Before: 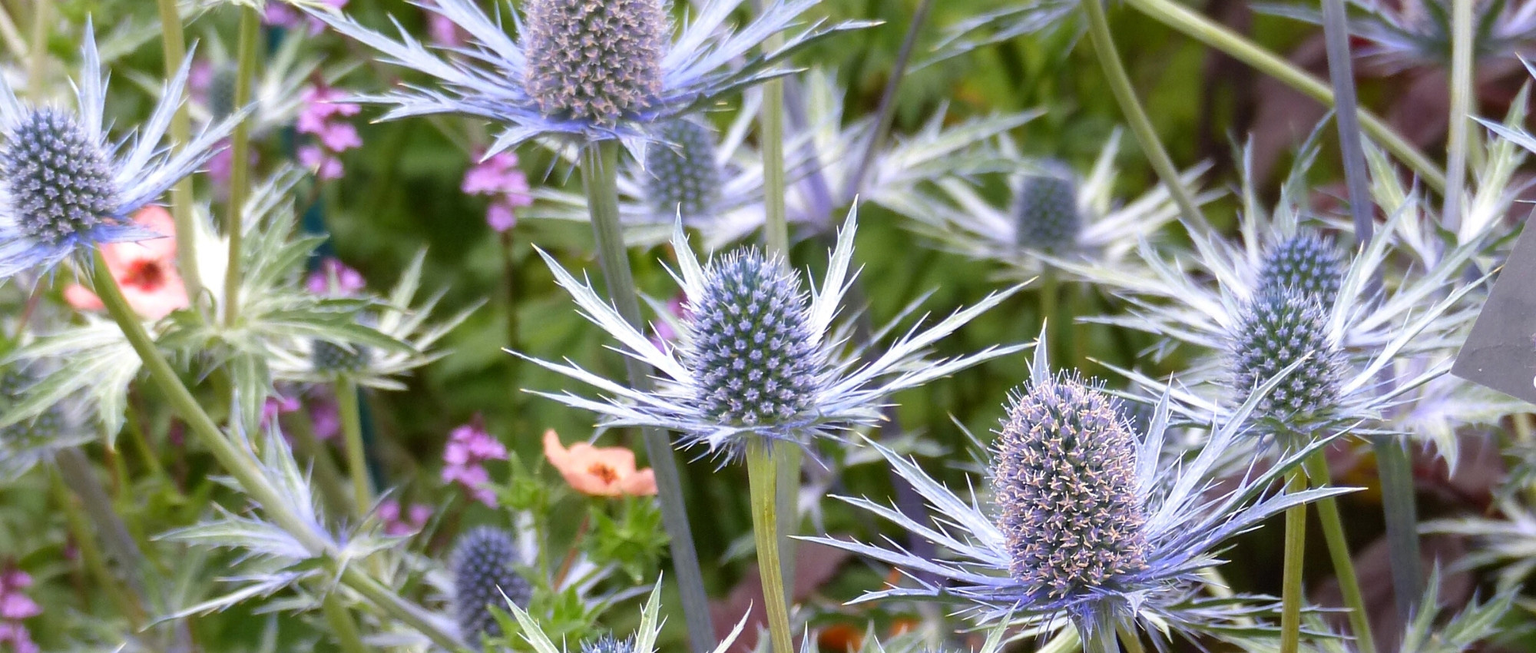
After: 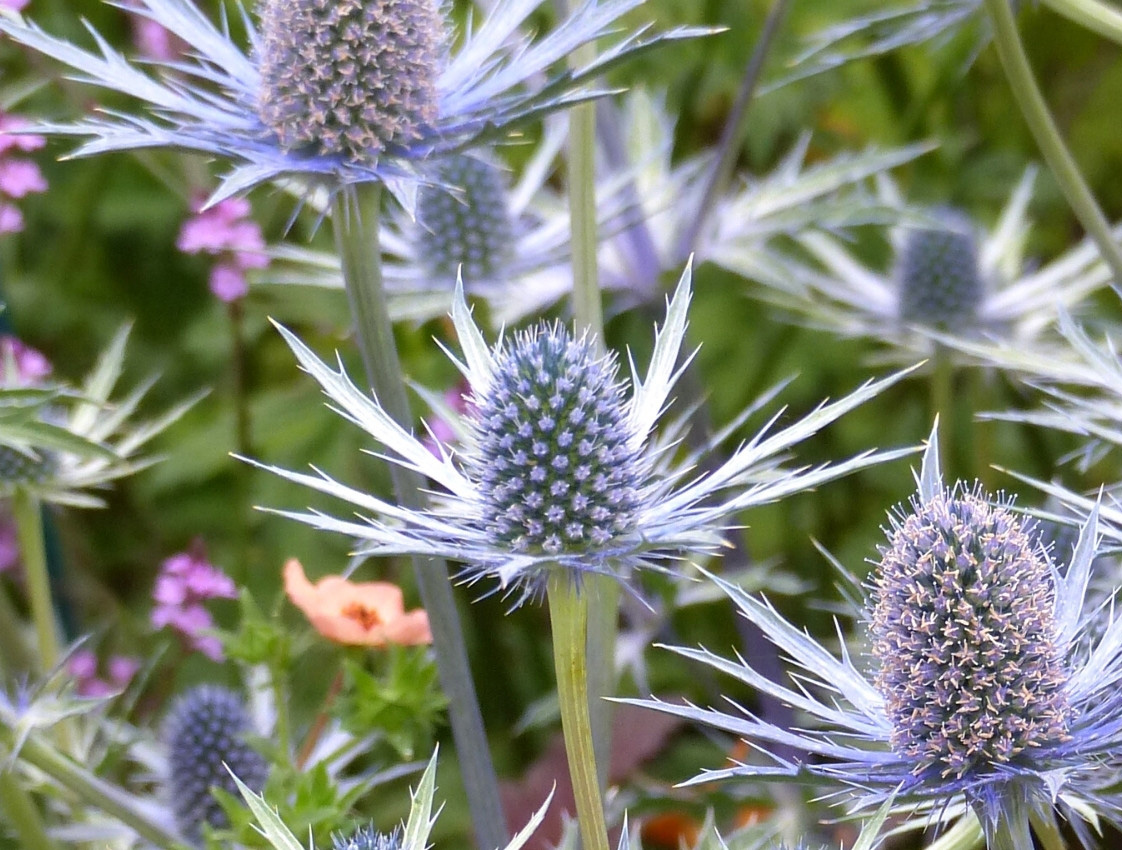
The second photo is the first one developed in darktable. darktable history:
crop: left 21.228%, right 22.625%
